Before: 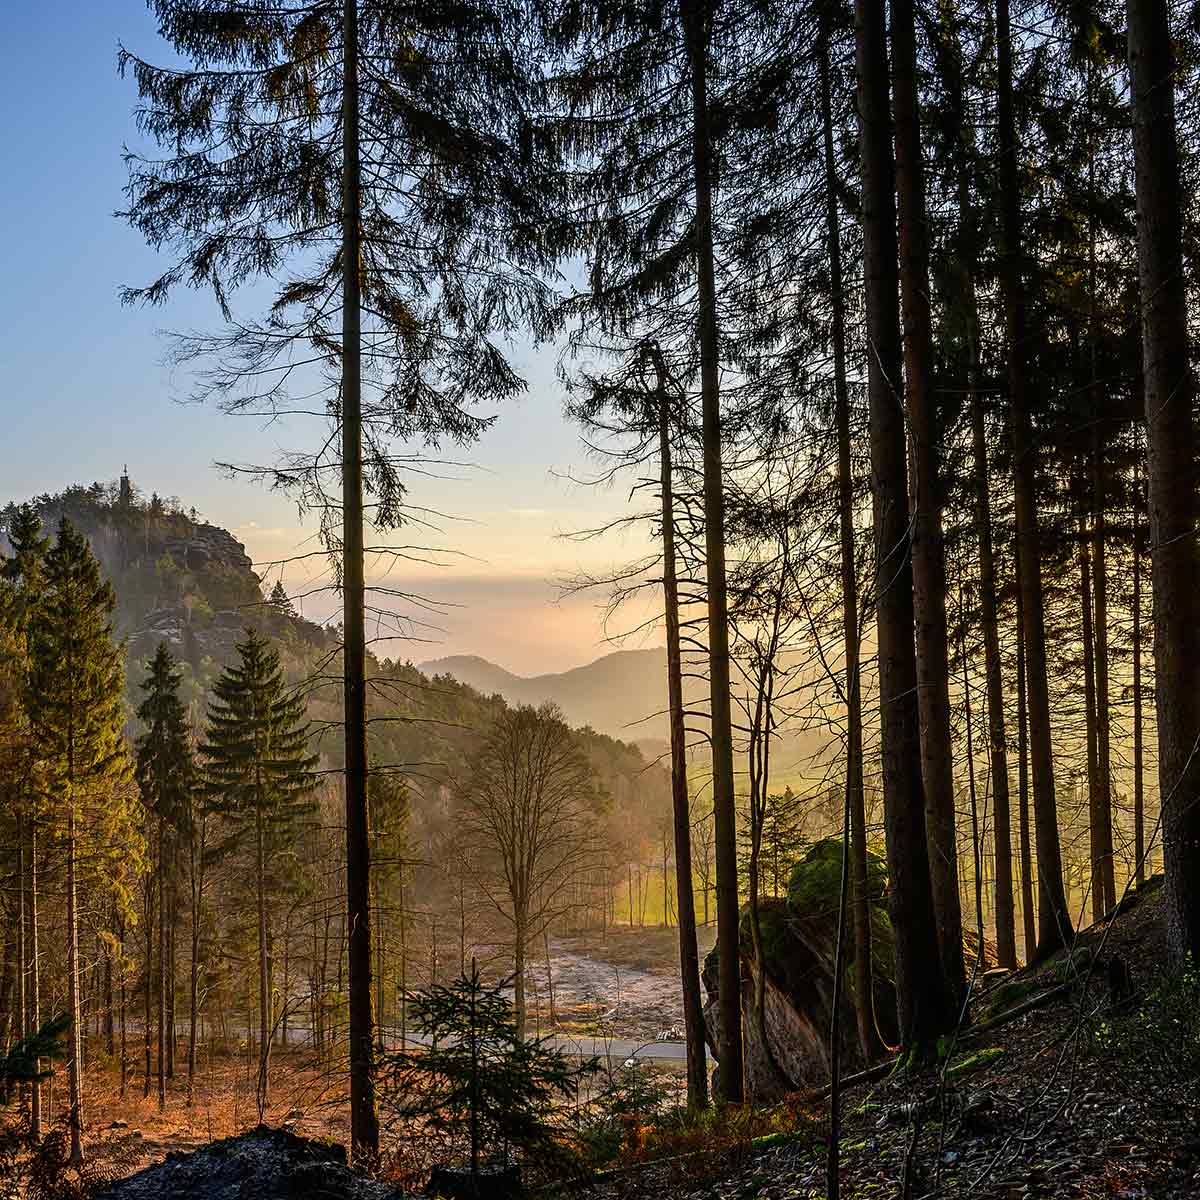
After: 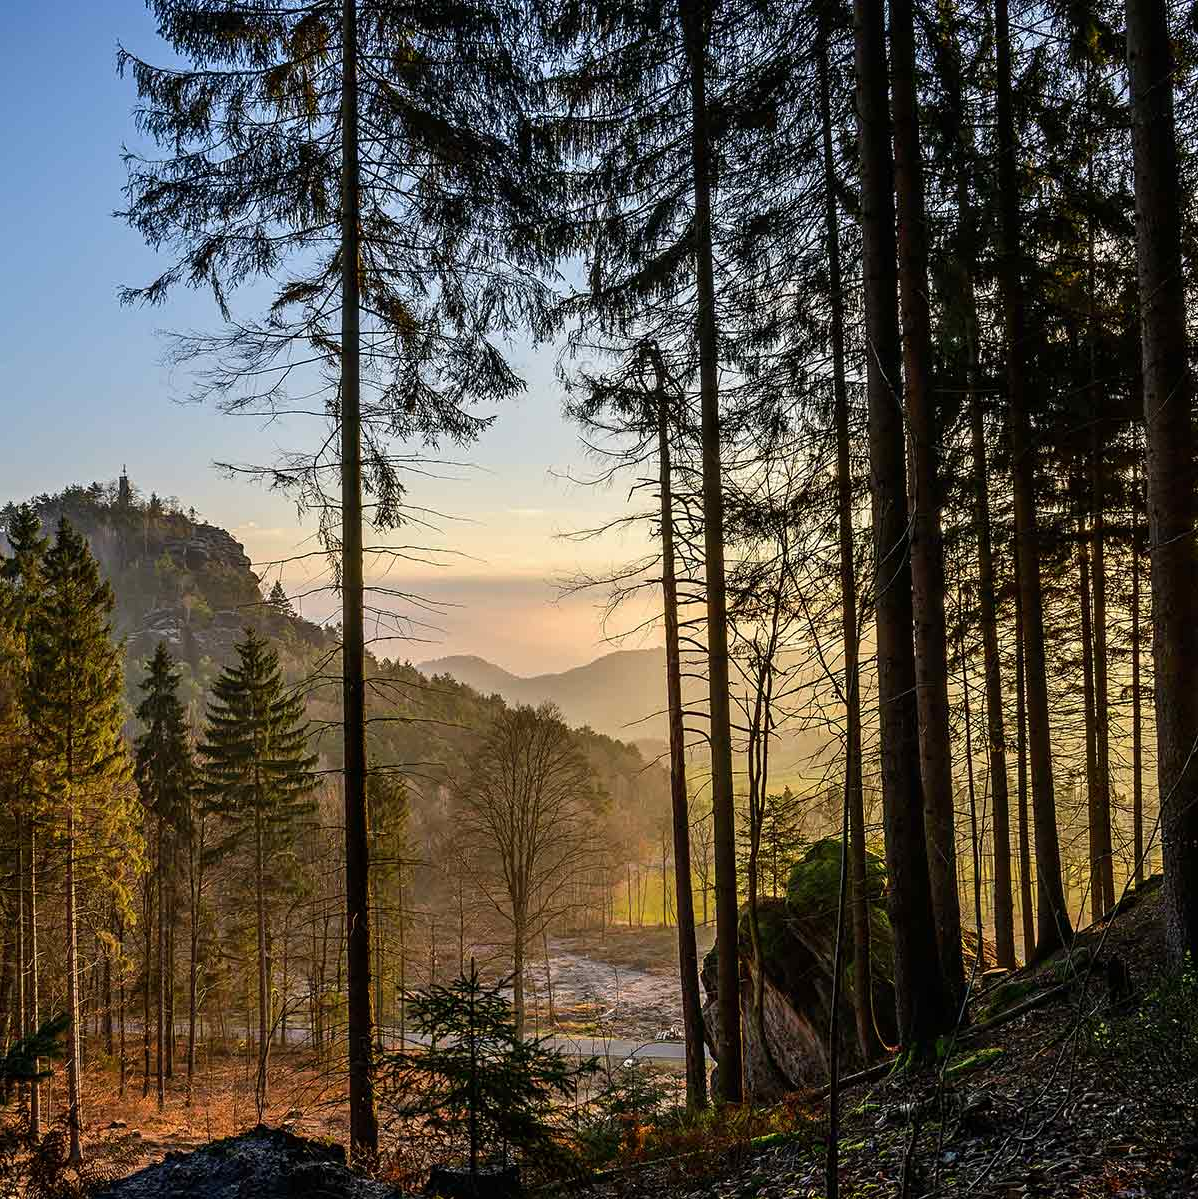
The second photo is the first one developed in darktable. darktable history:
rotate and perspective: automatic cropping original format, crop left 0, crop top 0
crop and rotate: left 0.126%
